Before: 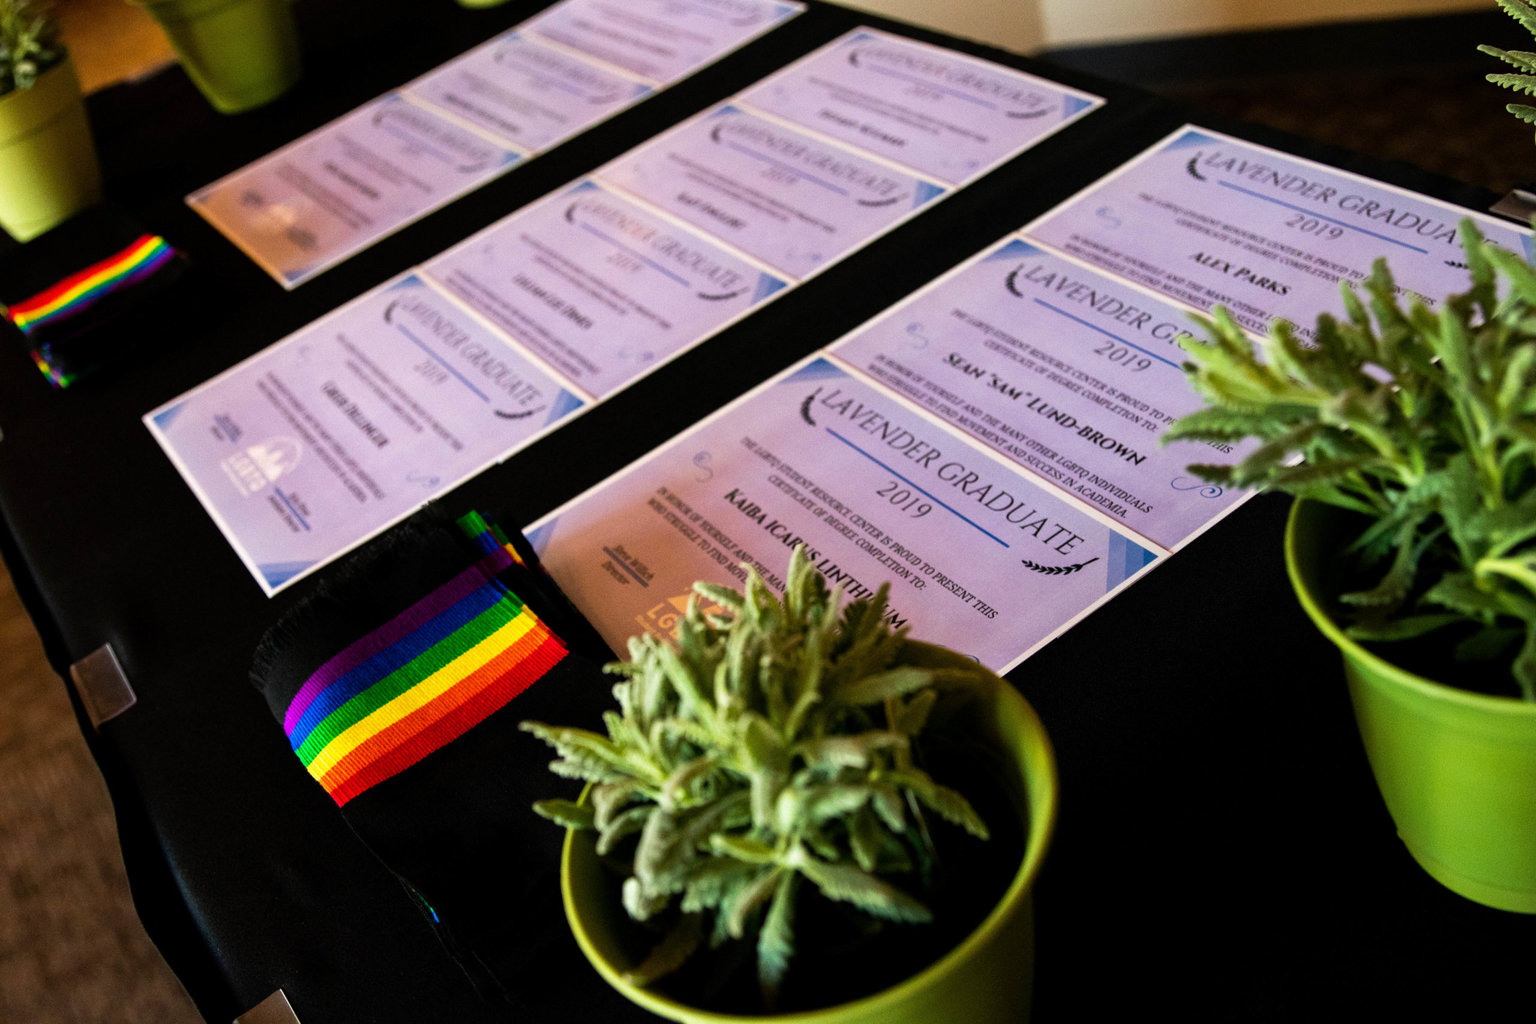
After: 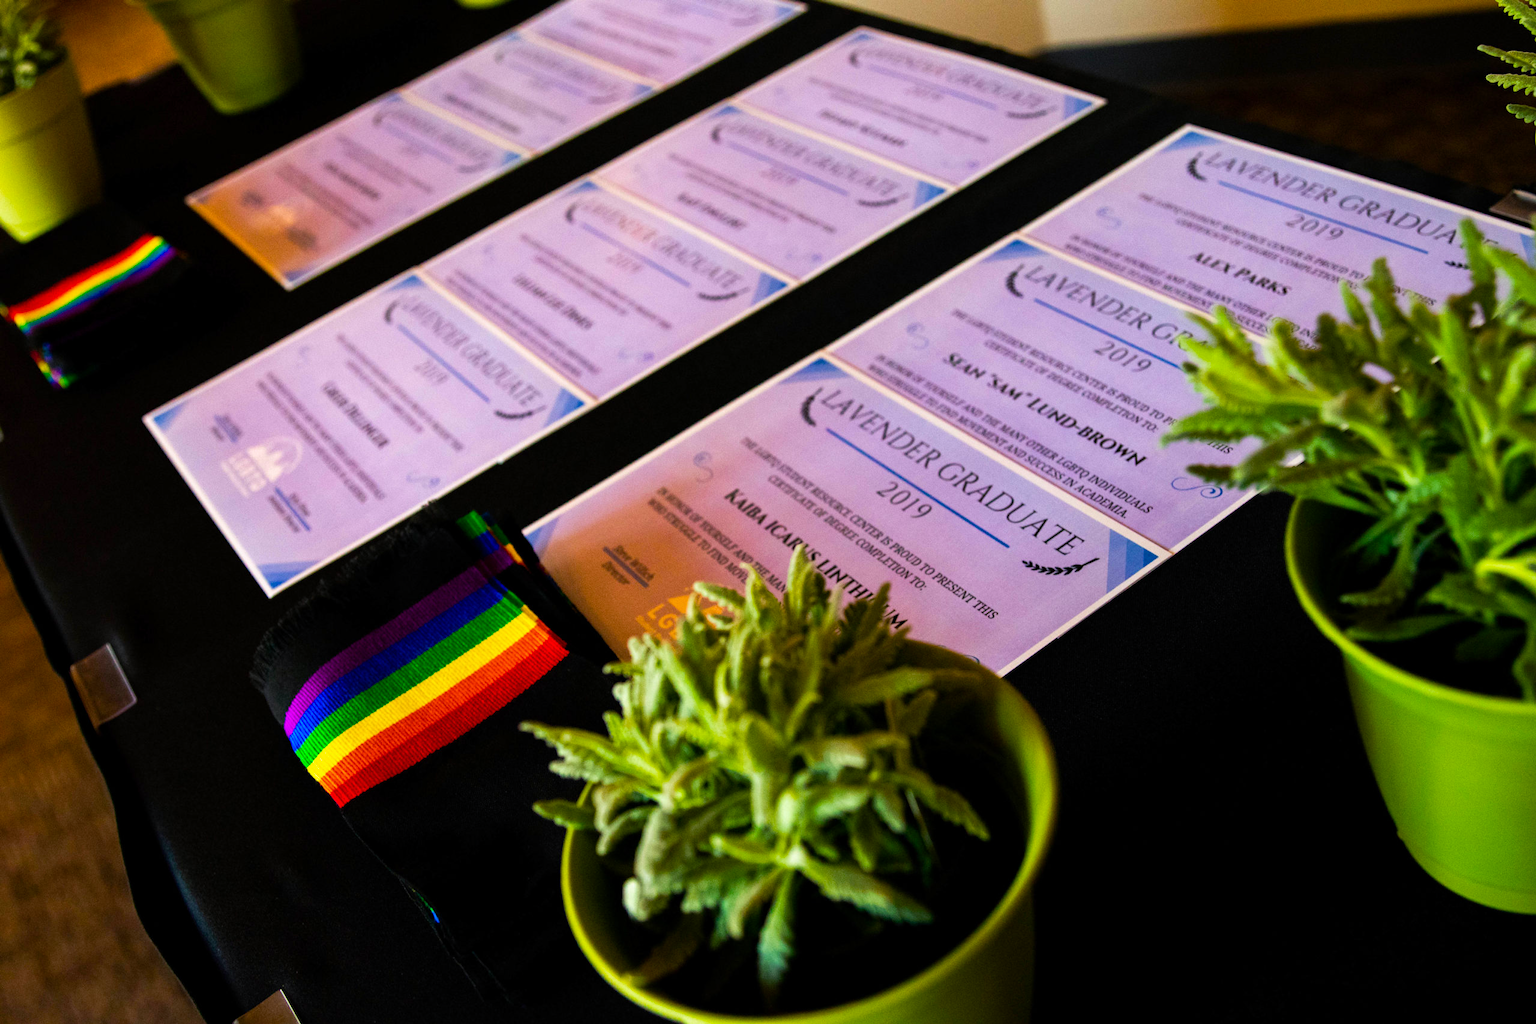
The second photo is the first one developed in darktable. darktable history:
color balance rgb: shadows lift › chroma 1.701%, shadows lift › hue 260.6°, linear chroma grading › global chroma 14.911%, perceptual saturation grading › global saturation 25.121%
